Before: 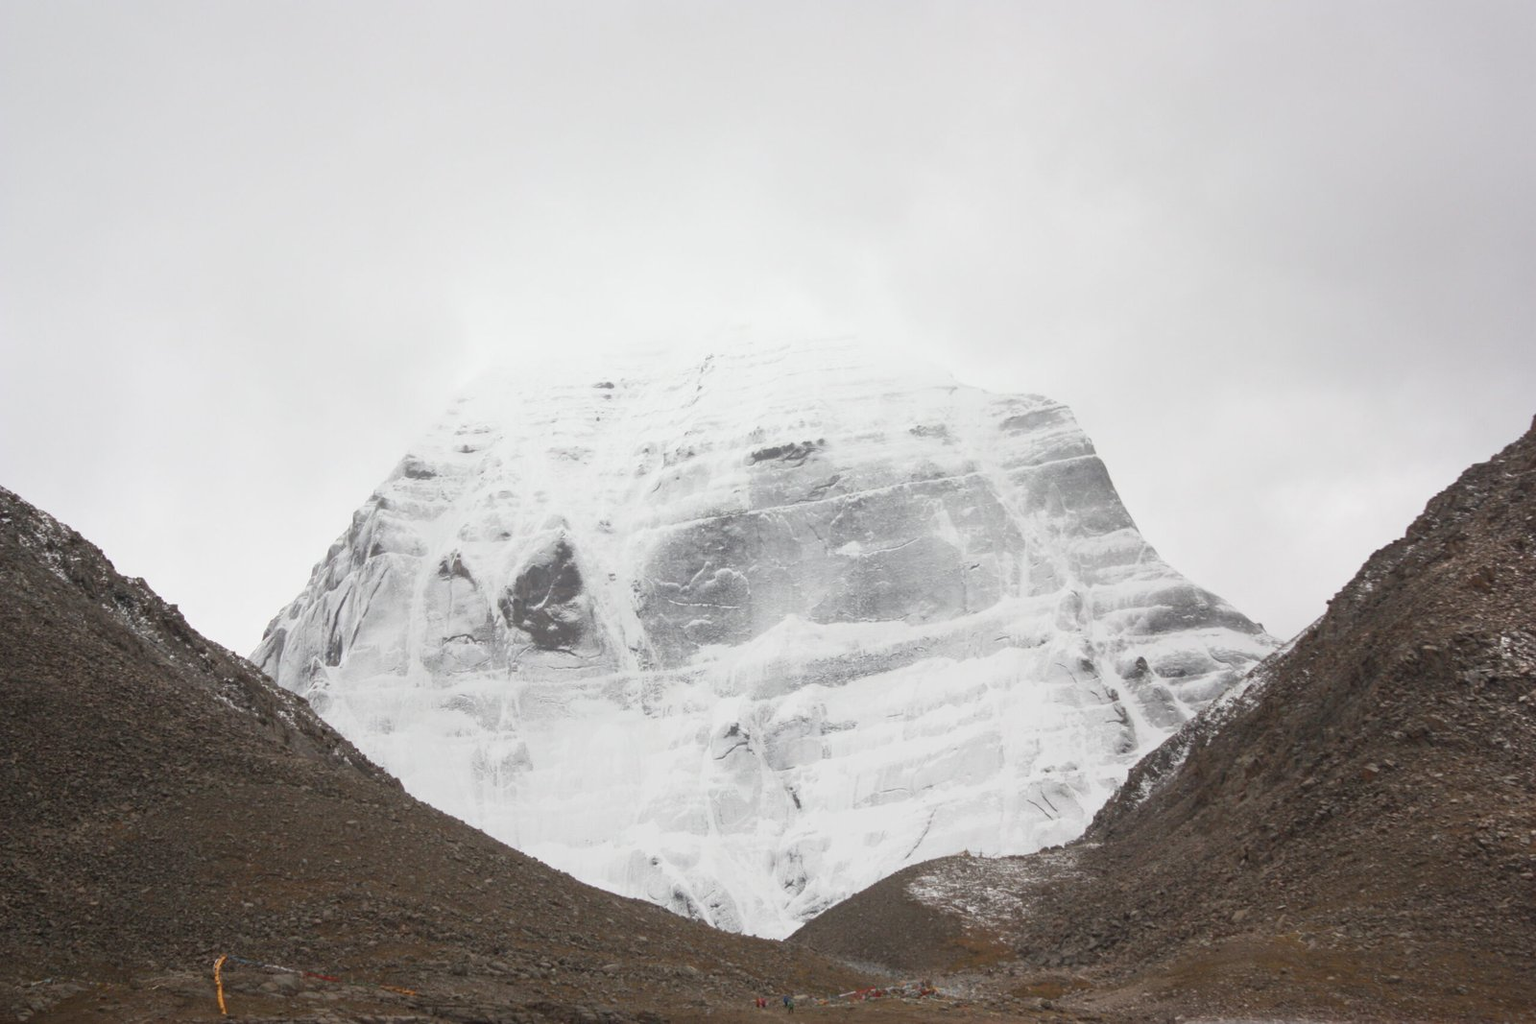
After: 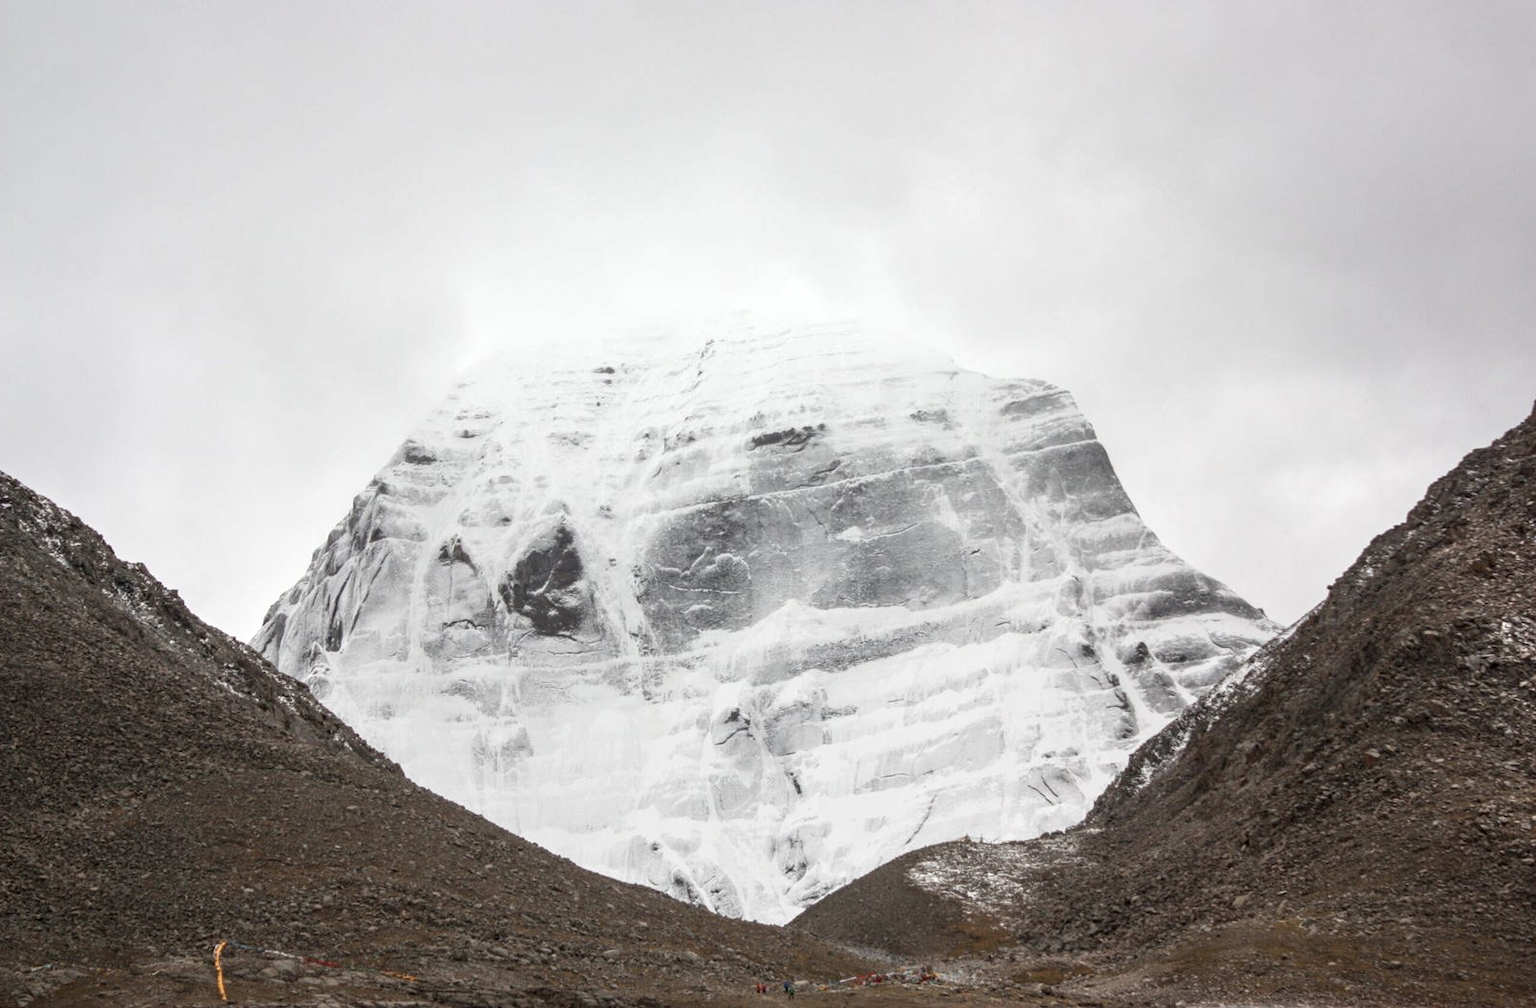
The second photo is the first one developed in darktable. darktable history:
tone equalizer: on, module defaults
crop: top 1.536%, right 0.019%
local contrast: detail 160%
